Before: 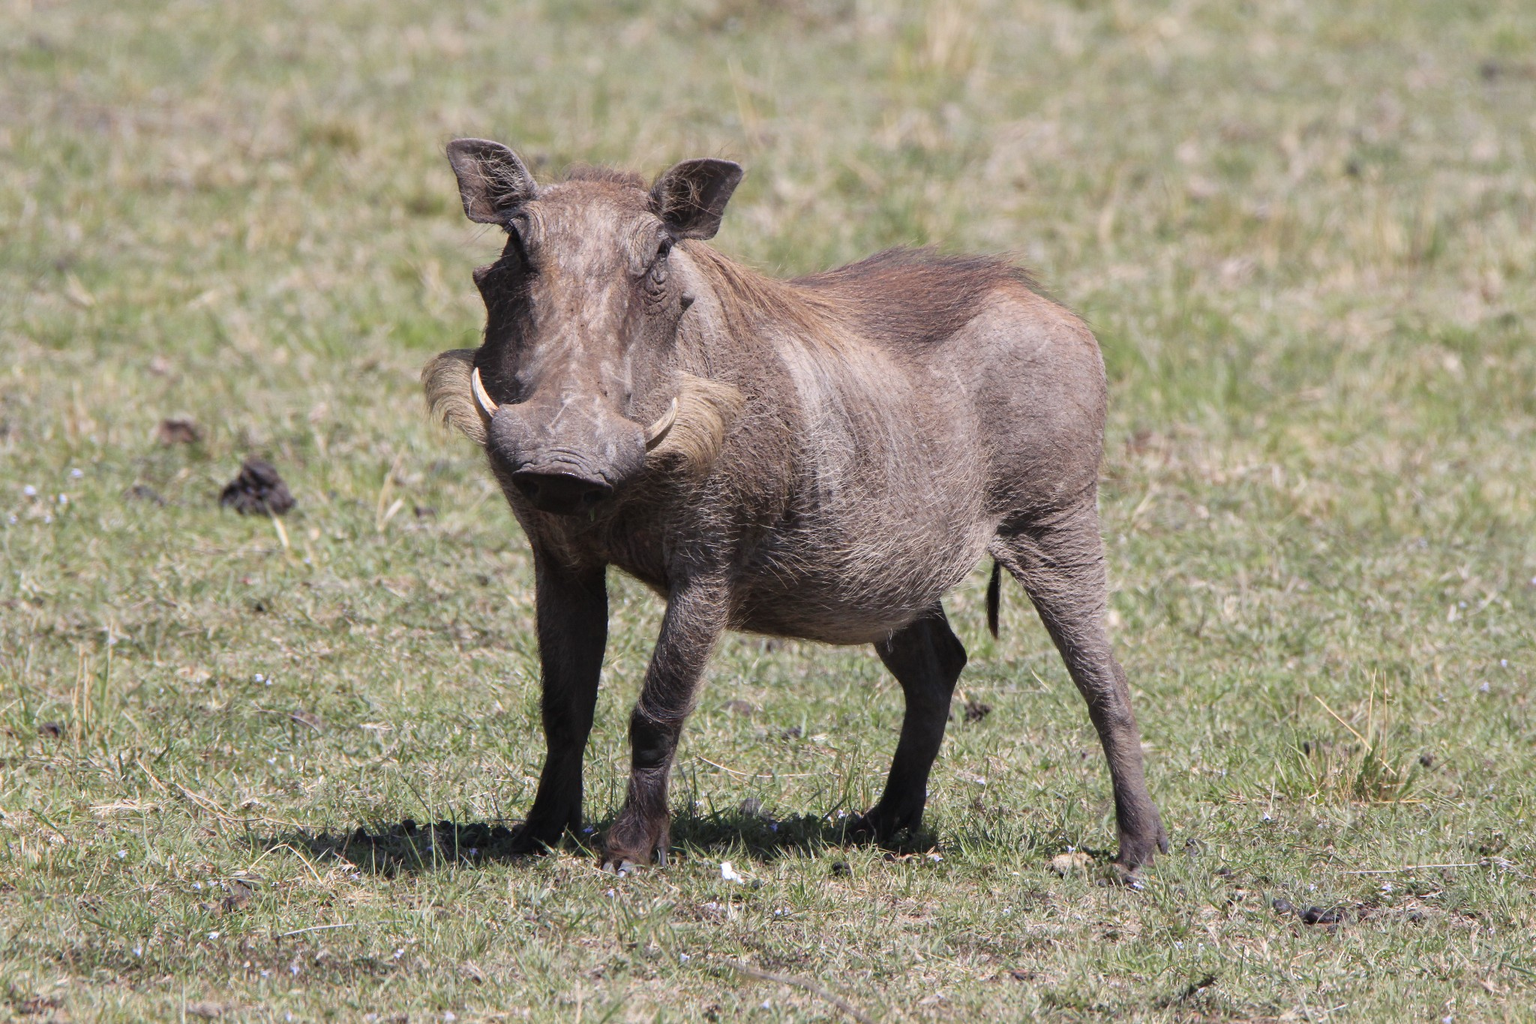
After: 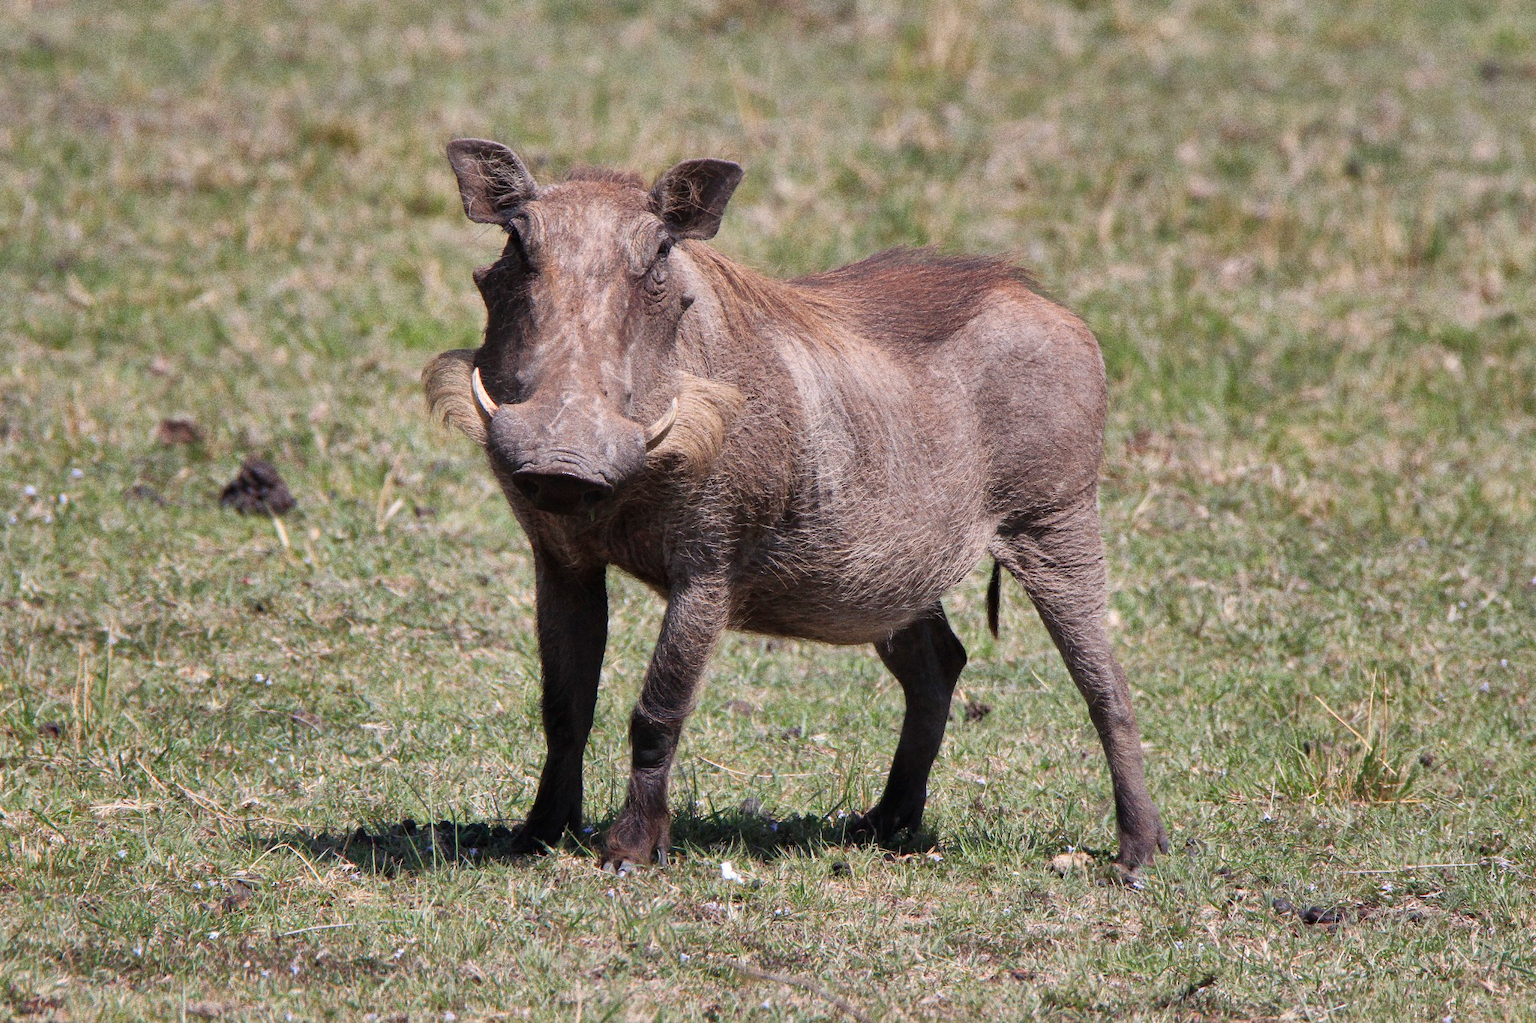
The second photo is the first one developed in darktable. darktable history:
shadows and highlights: radius 108.52, shadows 40.68, highlights -72.88, low approximation 0.01, soften with gaussian
grain: coarseness 0.09 ISO, strength 40%
